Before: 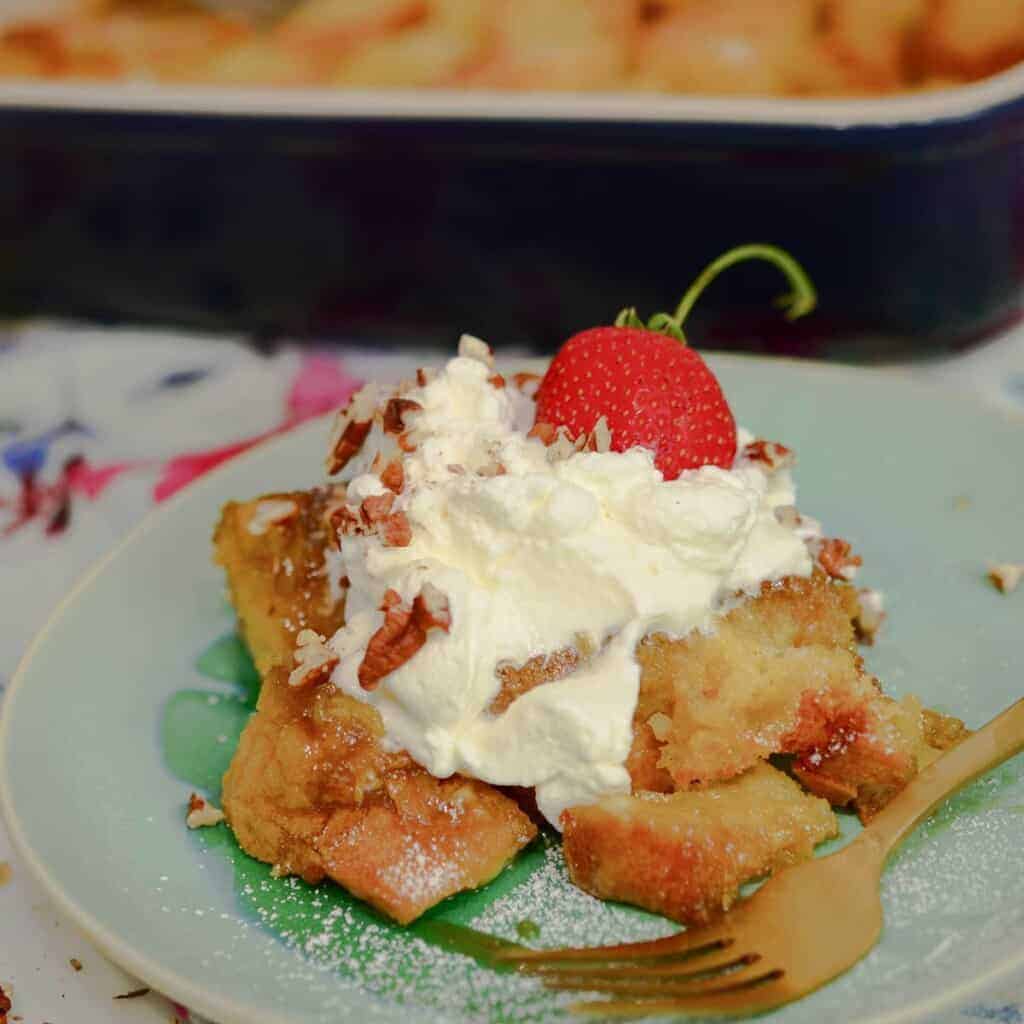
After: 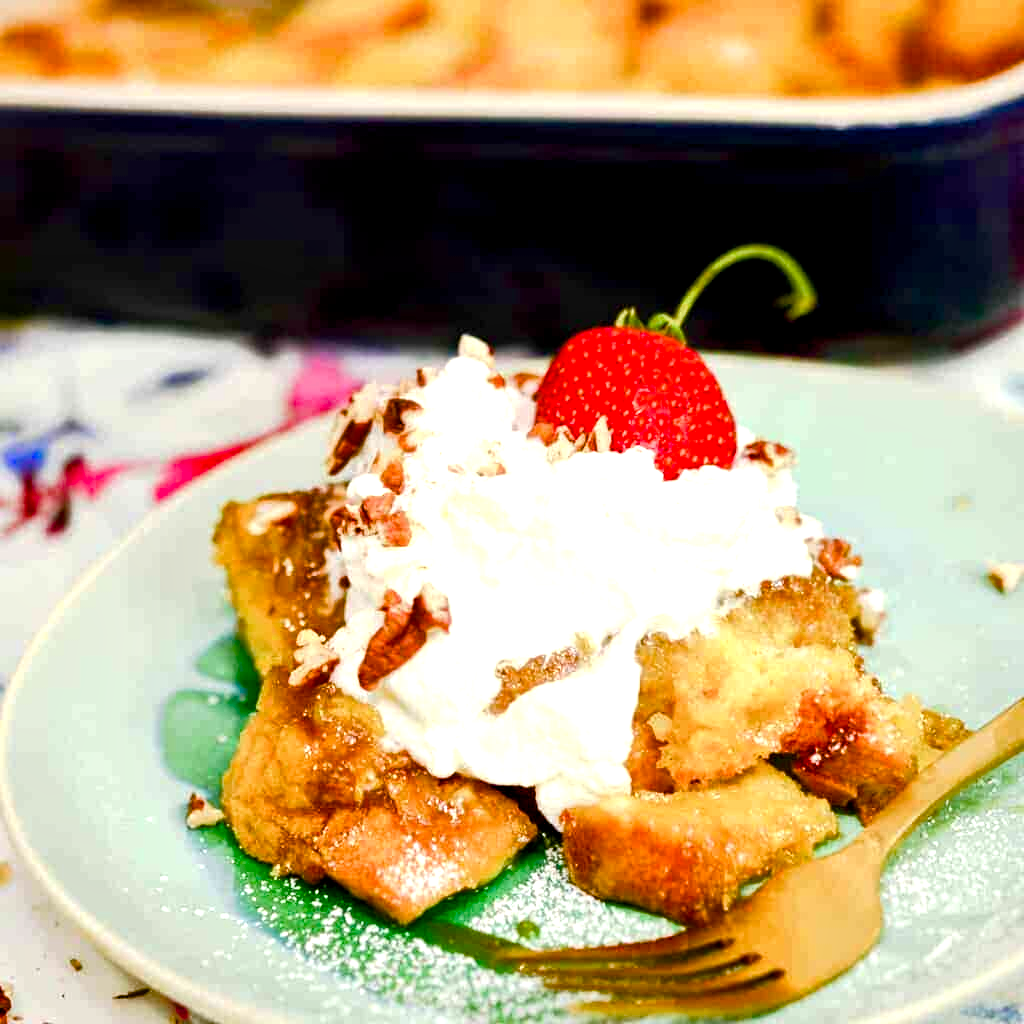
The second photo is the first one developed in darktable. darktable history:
exposure: exposure 0.551 EV, compensate highlight preservation false
local contrast: mode bilateral grid, contrast 20, coarseness 50, detail 138%, midtone range 0.2
tone equalizer: -8 EV -0.72 EV, -7 EV -0.72 EV, -6 EV -0.603 EV, -5 EV -0.378 EV, -3 EV 0.401 EV, -2 EV 0.6 EV, -1 EV 0.685 EV, +0 EV 0.752 EV, edges refinement/feathering 500, mask exposure compensation -1.57 EV, preserve details no
color balance rgb: global offset › luminance -0.372%, linear chroma grading › shadows 31.834%, linear chroma grading › global chroma -1.353%, linear chroma grading › mid-tones 3.751%, perceptual saturation grading › global saturation 23.551%, perceptual saturation grading › highlights -23.599%, perceptual saturation grading › mid-tones 24.599%, perceptual saturation grading › shadows 40.894%, global vibrance 9.204%
